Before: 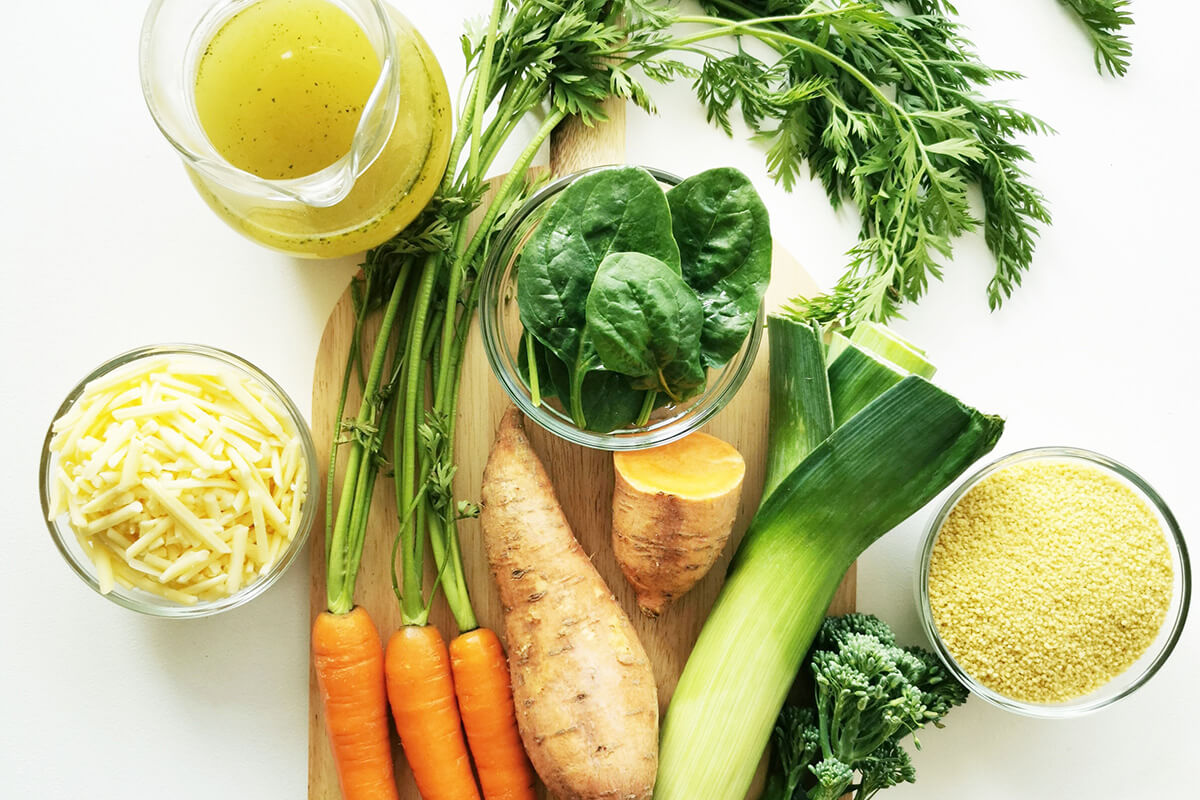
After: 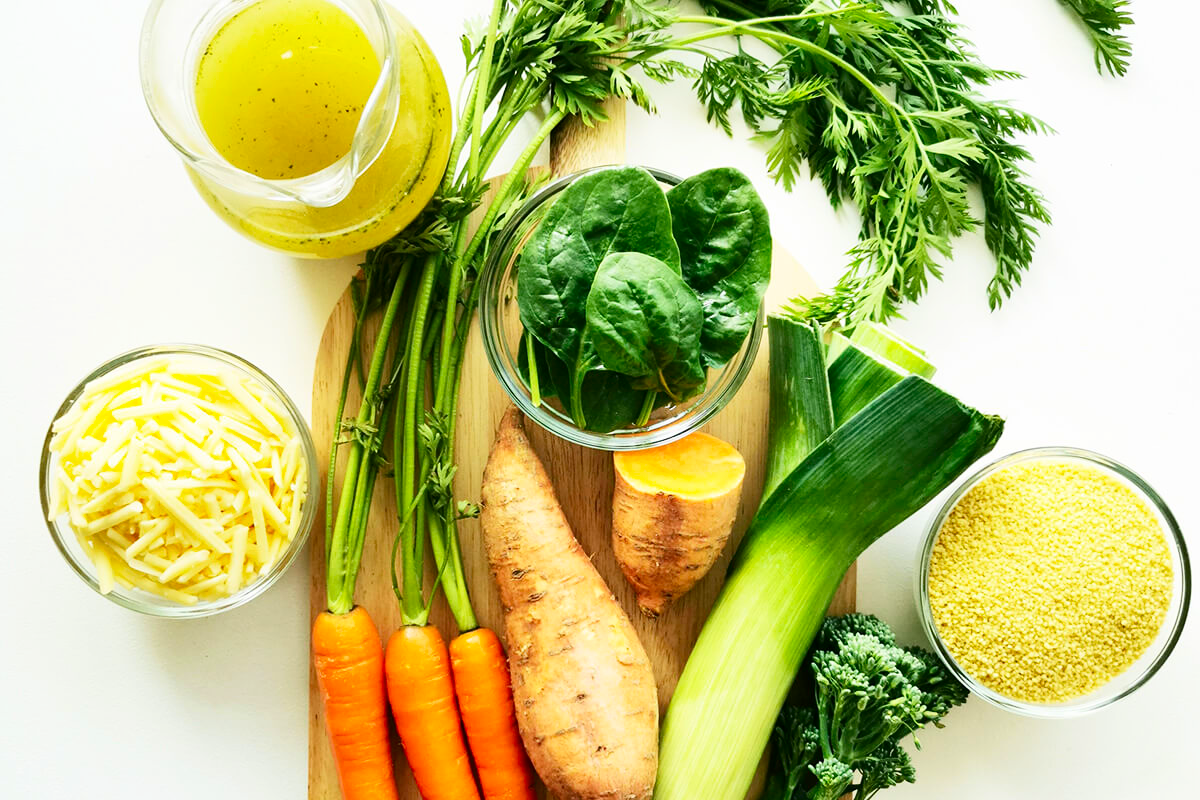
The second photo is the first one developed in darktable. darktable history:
contrast brightness saturation: contrast 0.179, saturation 0.305
